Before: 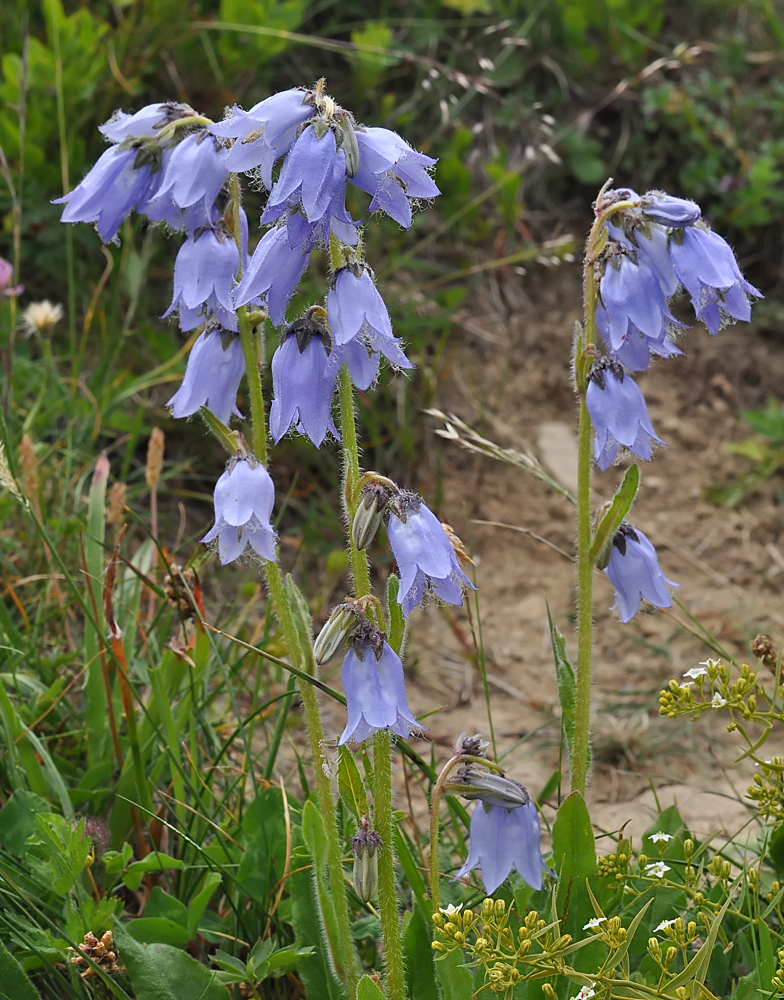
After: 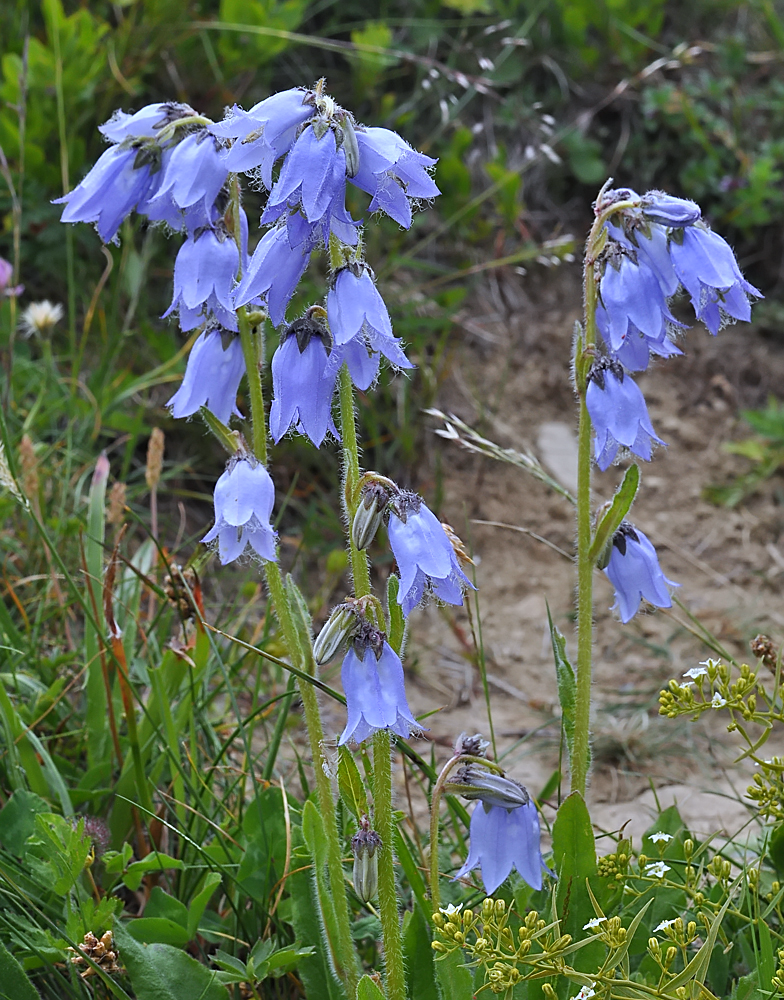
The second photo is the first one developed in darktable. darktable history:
white balance: red 0.948, green 1.02, blue 1.176
sharpen: amount 0.2
